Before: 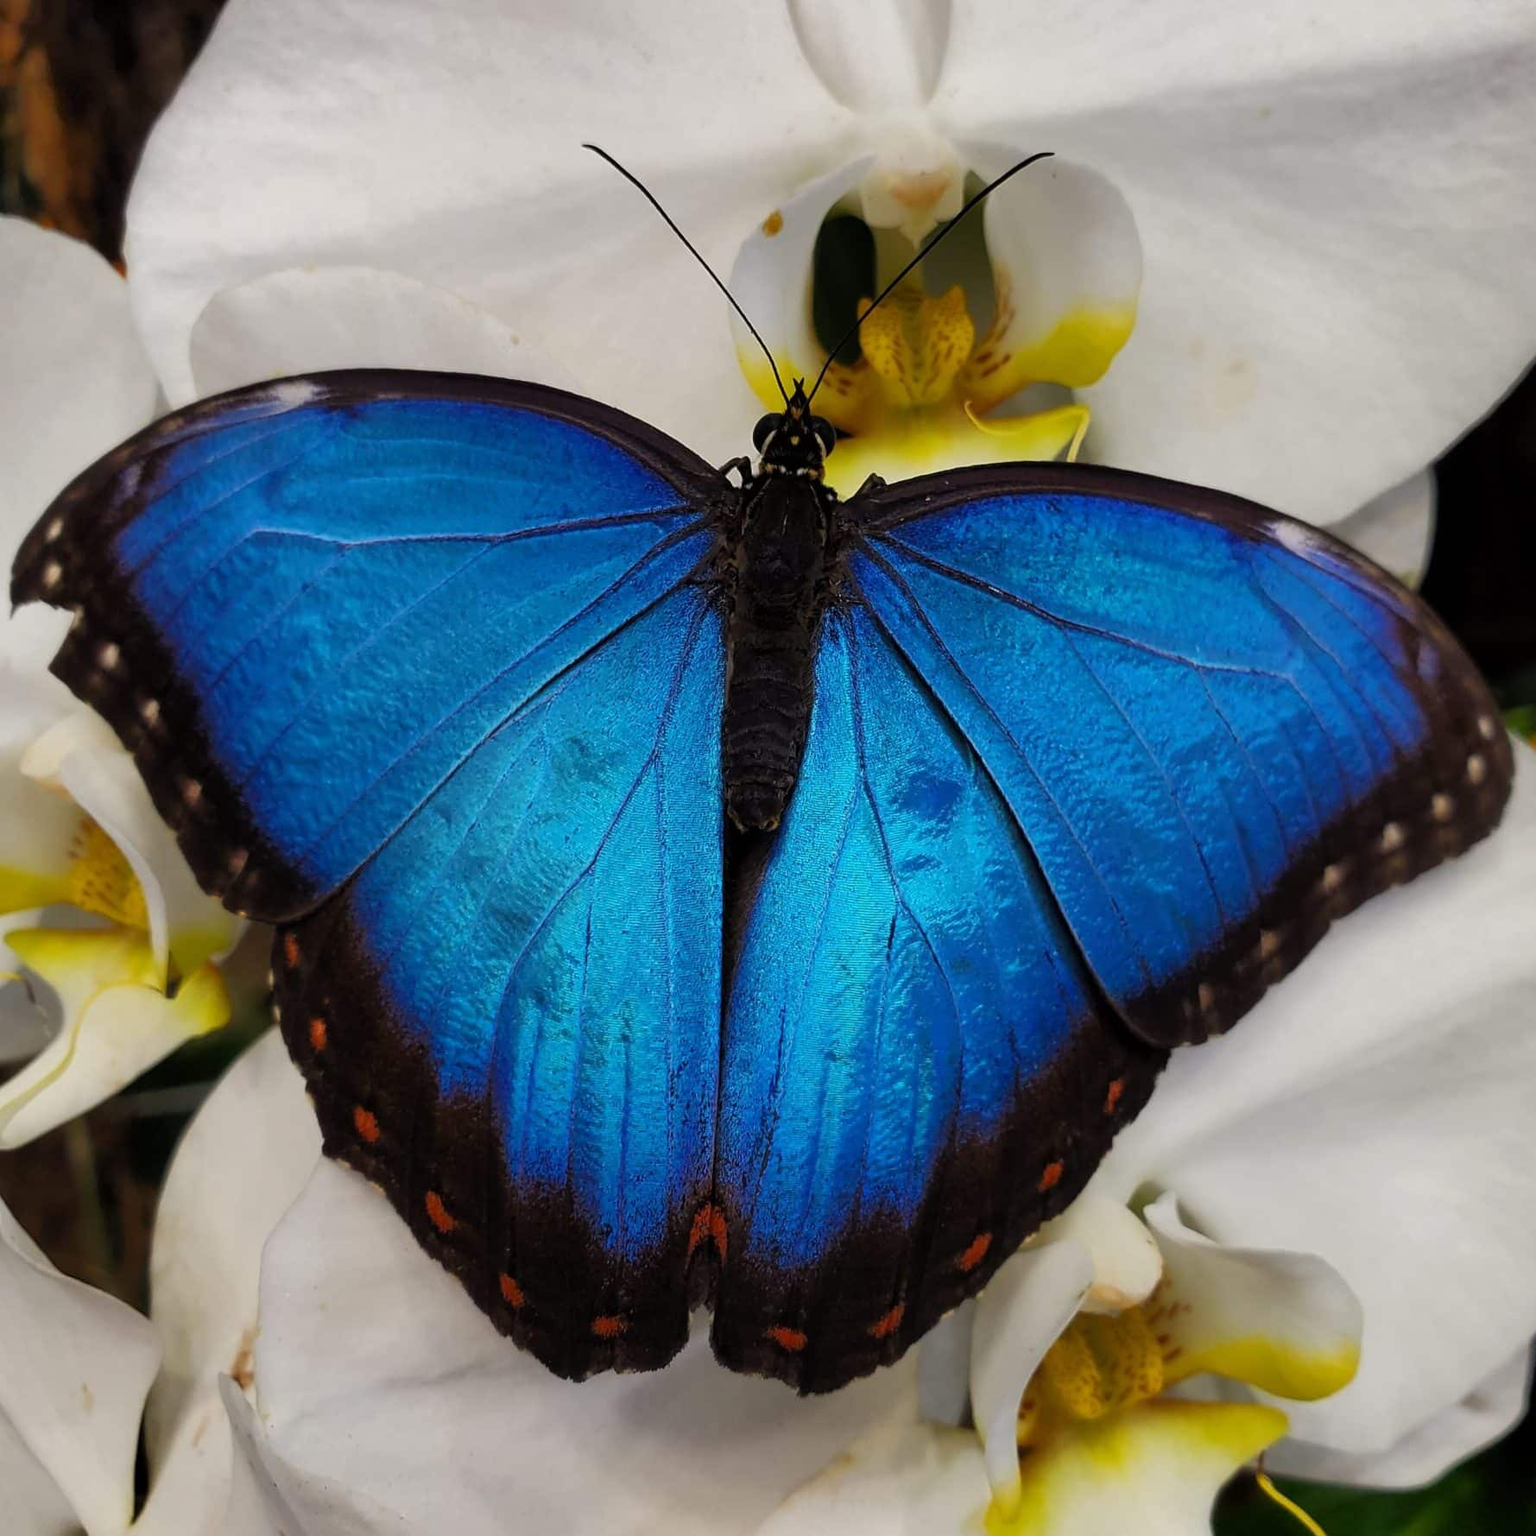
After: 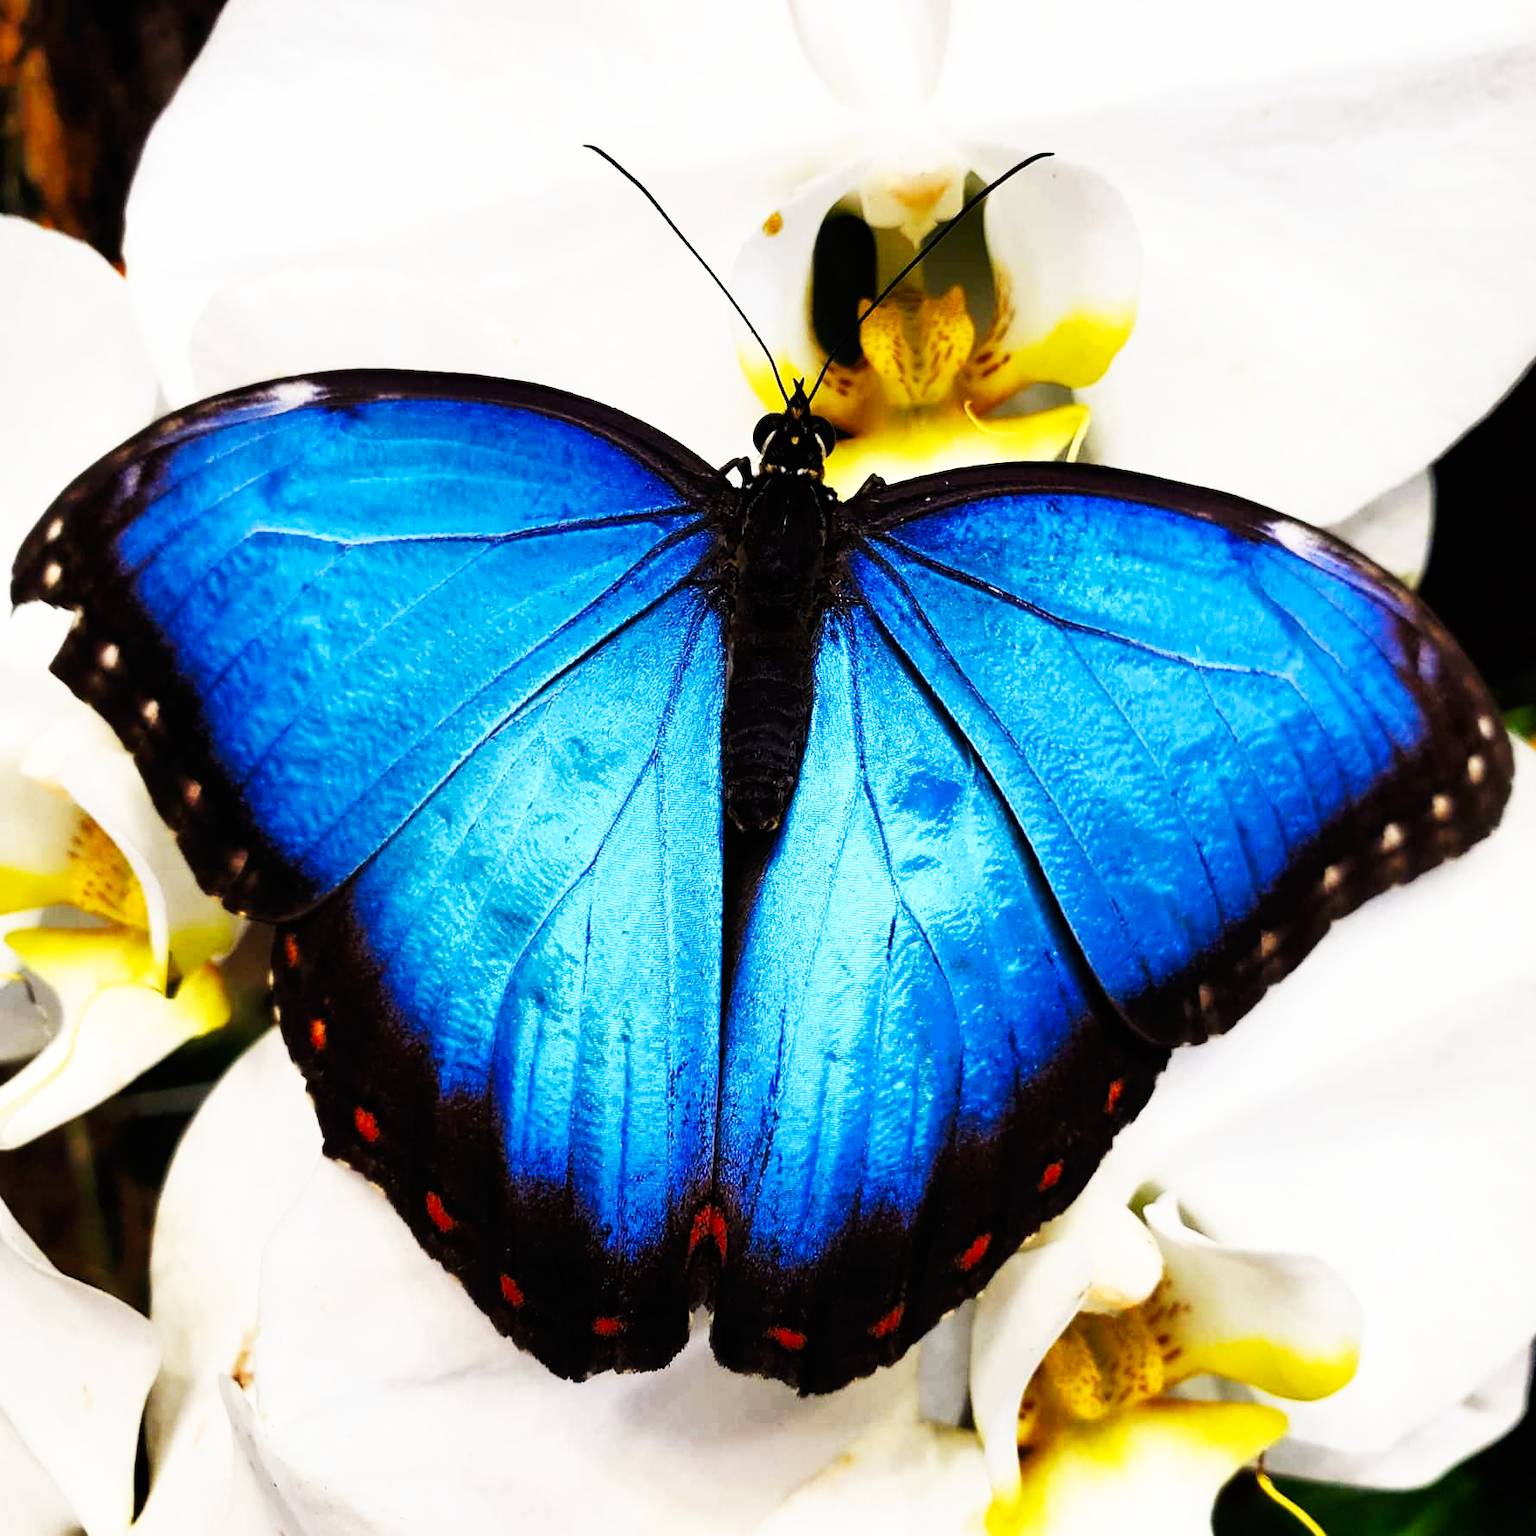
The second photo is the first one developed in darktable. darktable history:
base curve: curves: ch0 [(0, 0) (0.007, 0.004) (0.027, 0.03) (0.046, 0.07) (0.207, 0.54) (0.442, 0.872) (0.673, 0.972) (1, 1)], preserve colors none
tone equalizer: -8 EV -0.417 EV, -7 EV -0.389 EV, -6 EV -0.333 EV, -5 EV -0.222 EV, -3 EV 0.222 EV, -2 EV 0.333 EV, -1 EV 0.389 EV, +0 EV 0.417 EV, edges refinement/feathering 500, mask exposure compensation -1.57 EV, preserve details no
